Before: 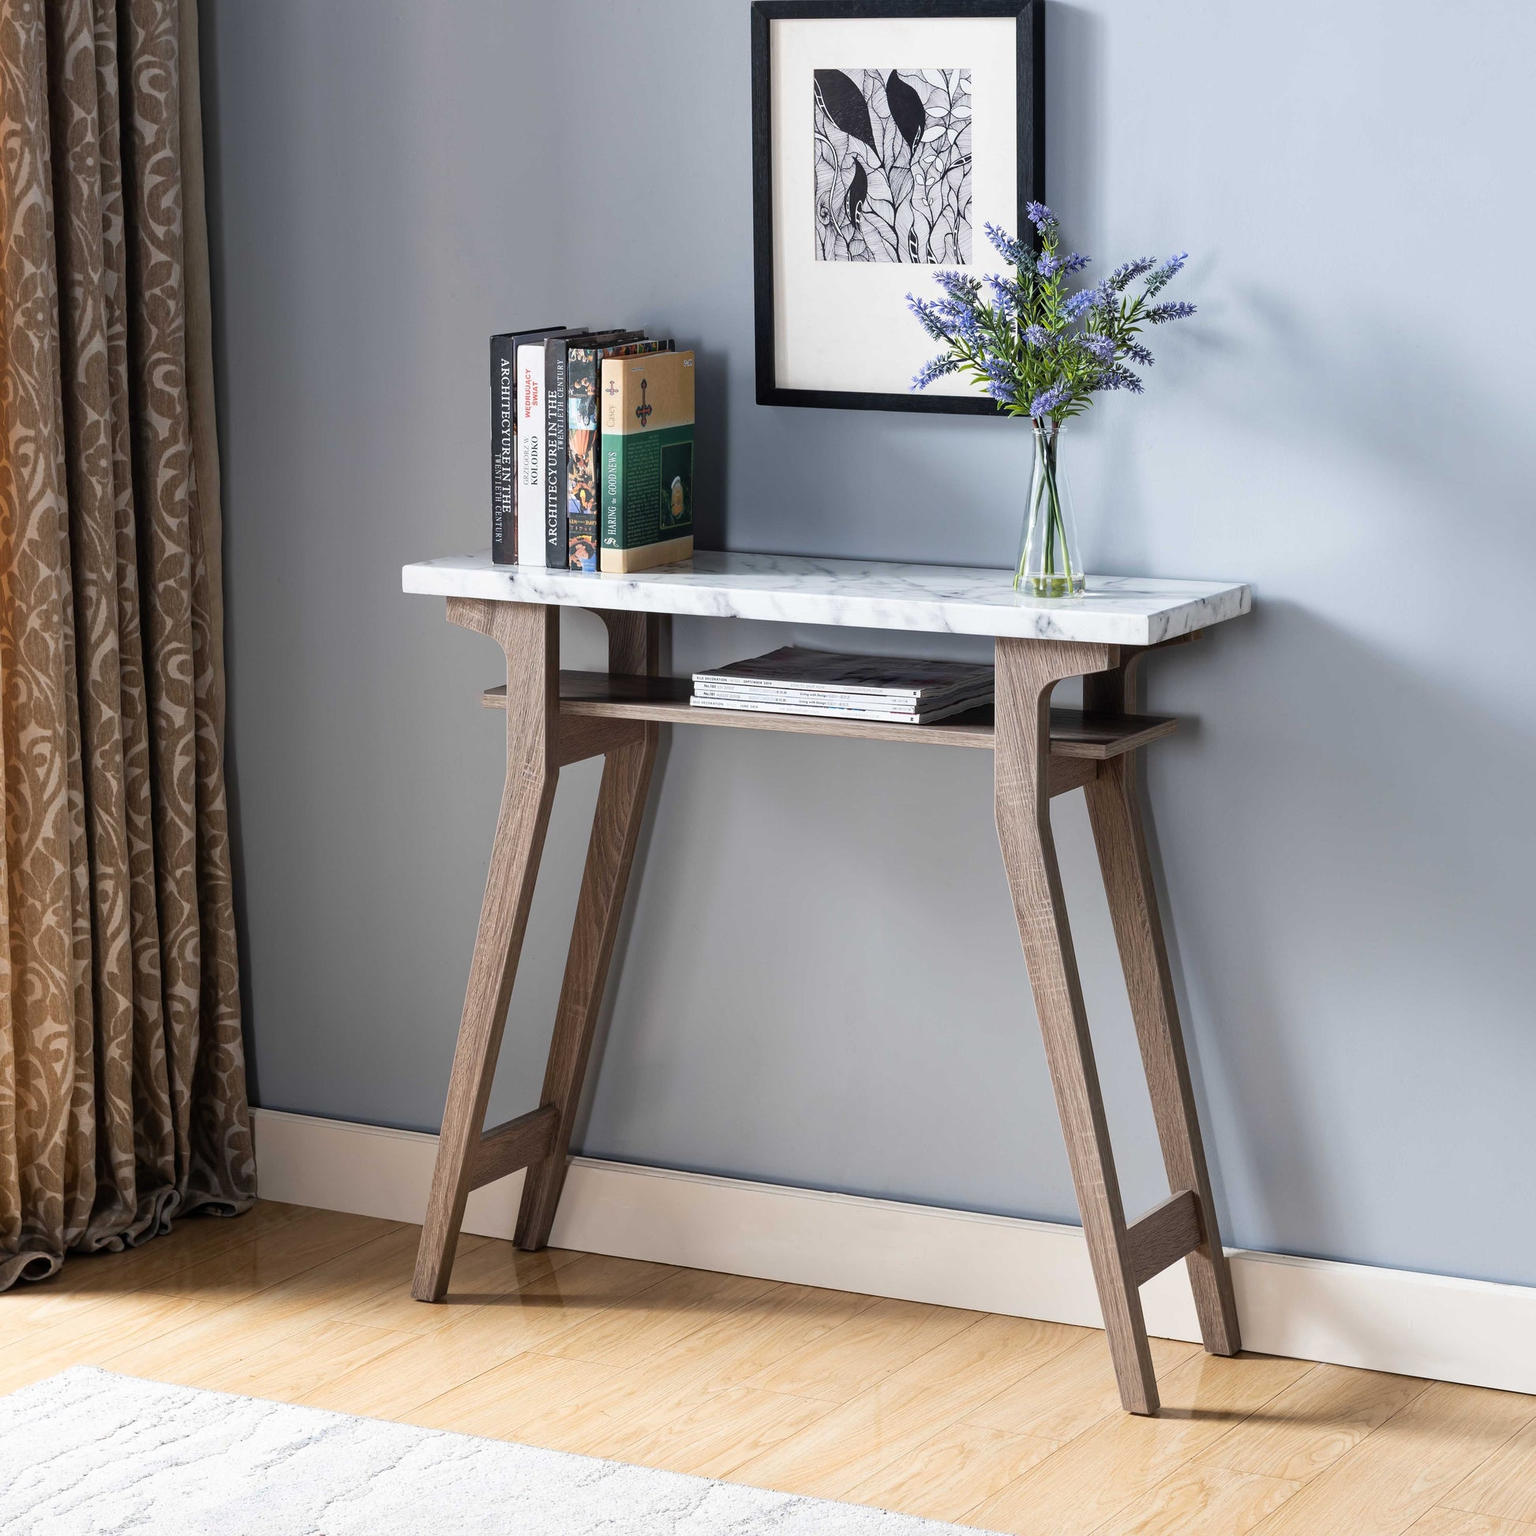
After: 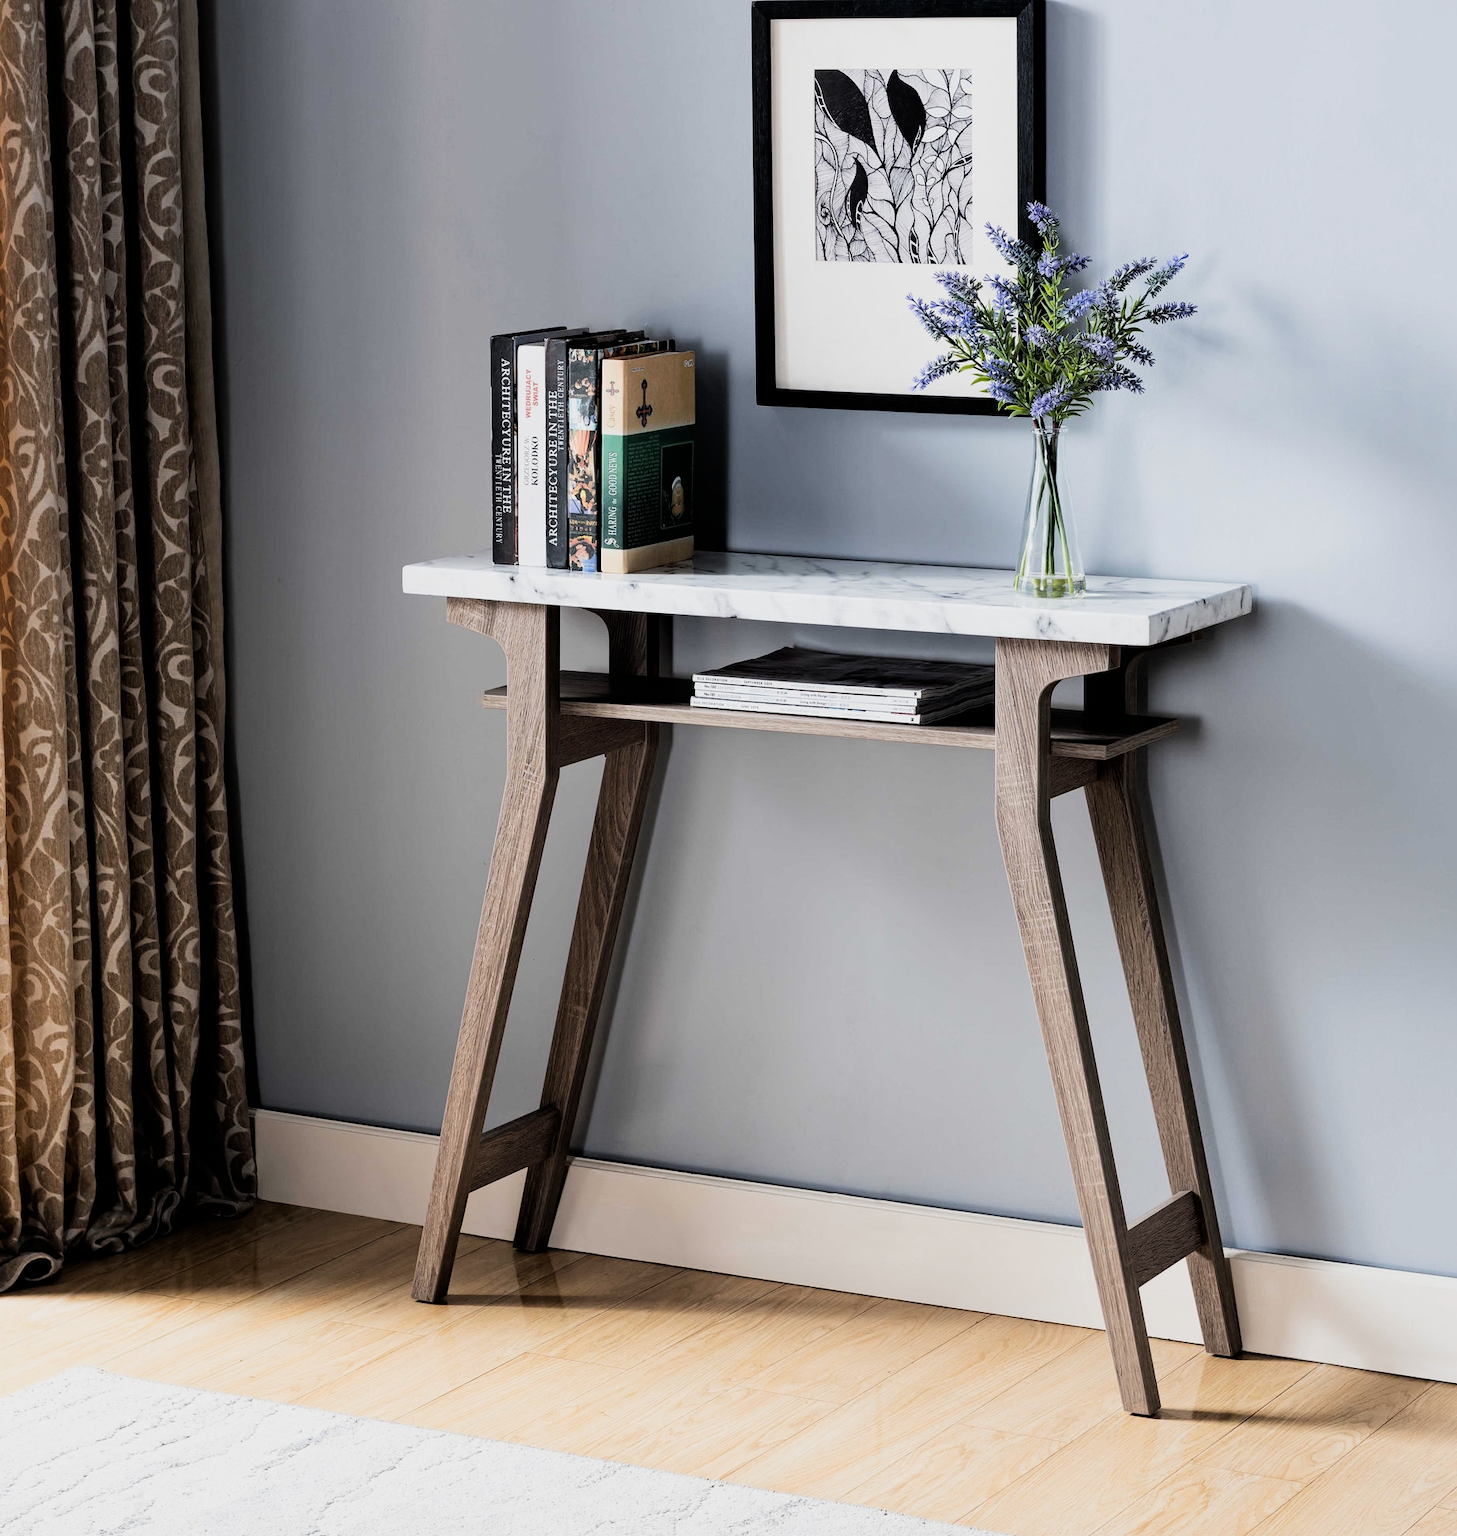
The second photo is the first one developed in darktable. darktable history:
exposure: exposure -0.021 EV, compensate highlight preservation false
crop and rotate: right 5.167%
filmic rgb: black relative exposure -5 EV, white relative exposure 3.5 EV, hardness 3.19, contrast 1.4, highlights saturation mix -50%
